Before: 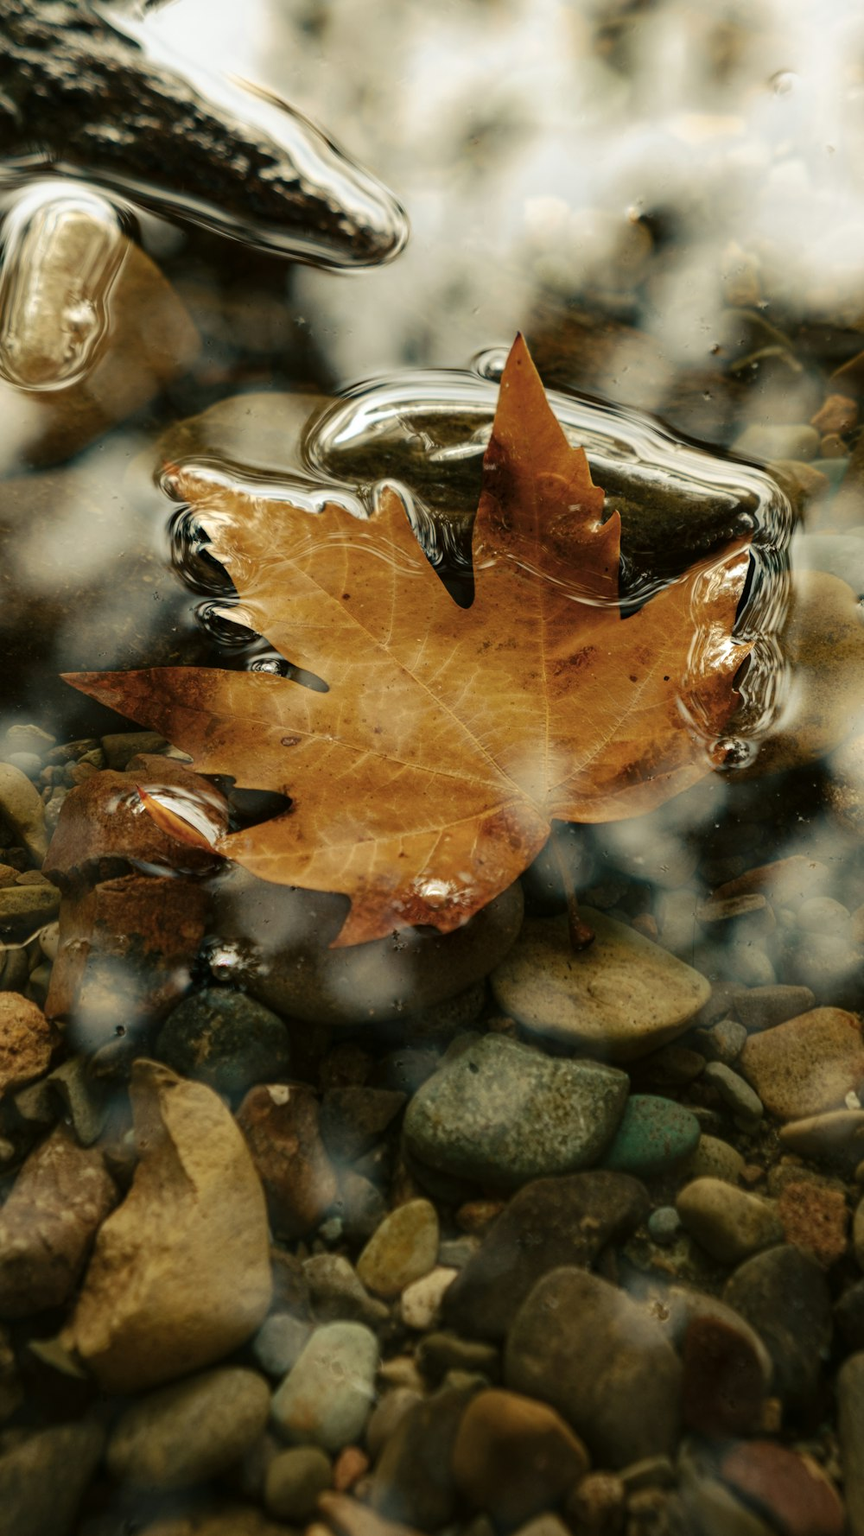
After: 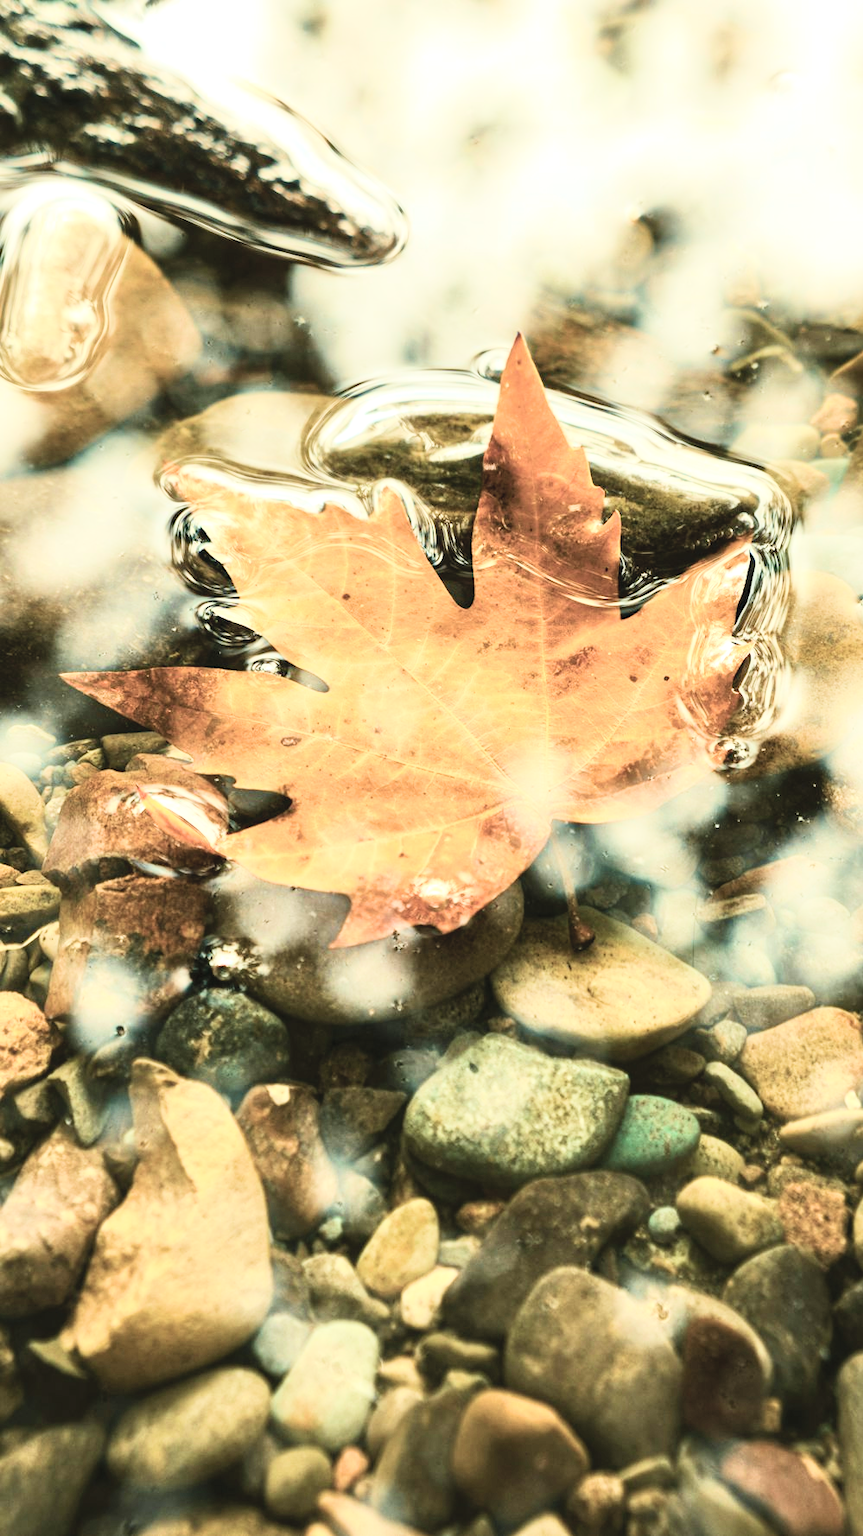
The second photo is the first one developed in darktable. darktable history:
contrast brightness saturation: contrast 0.43, brightness 0.56, saturation -0.19
tone equalizer: -7 EV 0.15 EV, -6 EV 0.6 EV, -5 EV 1.15 EV, -4 EV 1.33 EV, -3 EV 1.15 EV, -2 EV 0.6 EV, -1 EV 0.15 EV, mask exposure compensation -0.5 EV
velvia: strength 39.63%
exposure: exposure 0.426 EV, compensate highlight preservation false
white balance: red 0.986, blue 1.01
